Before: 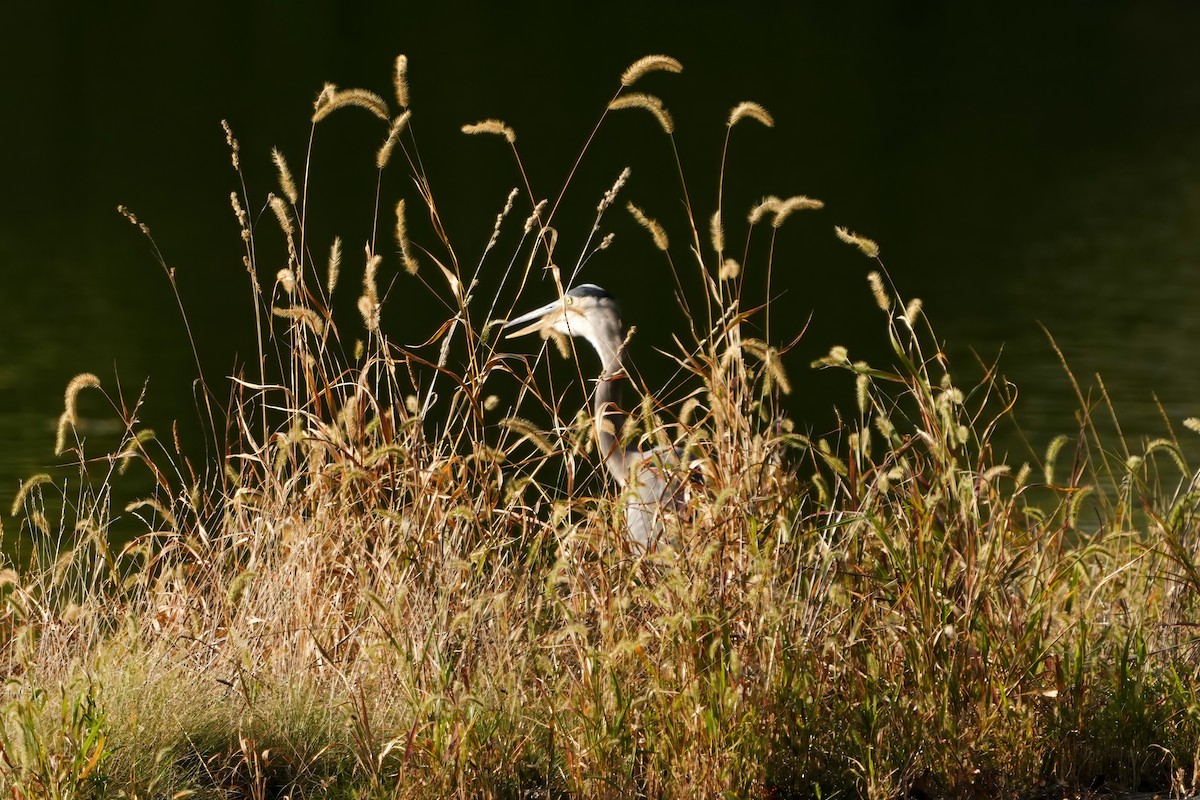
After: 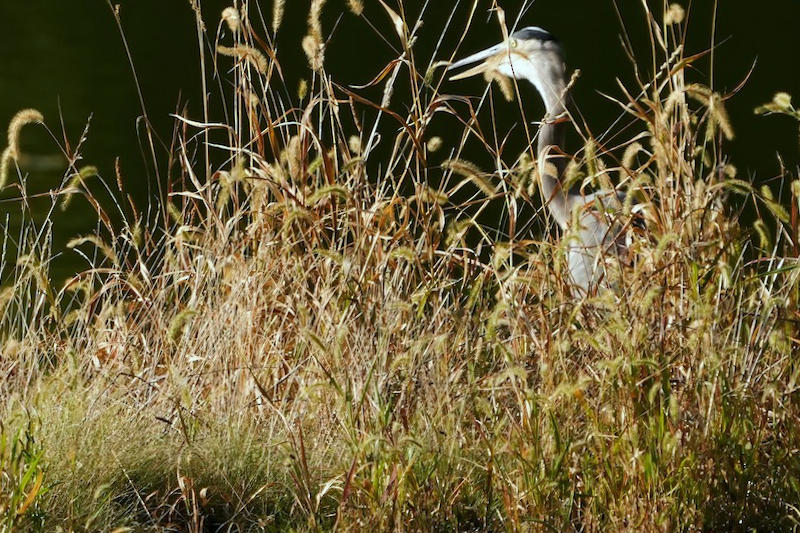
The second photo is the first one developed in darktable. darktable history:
crop and rotate: angle -0.82°, left 3.85%, top 31.828%, right 27.992%
white balance: red 0.925, blue 1.046
